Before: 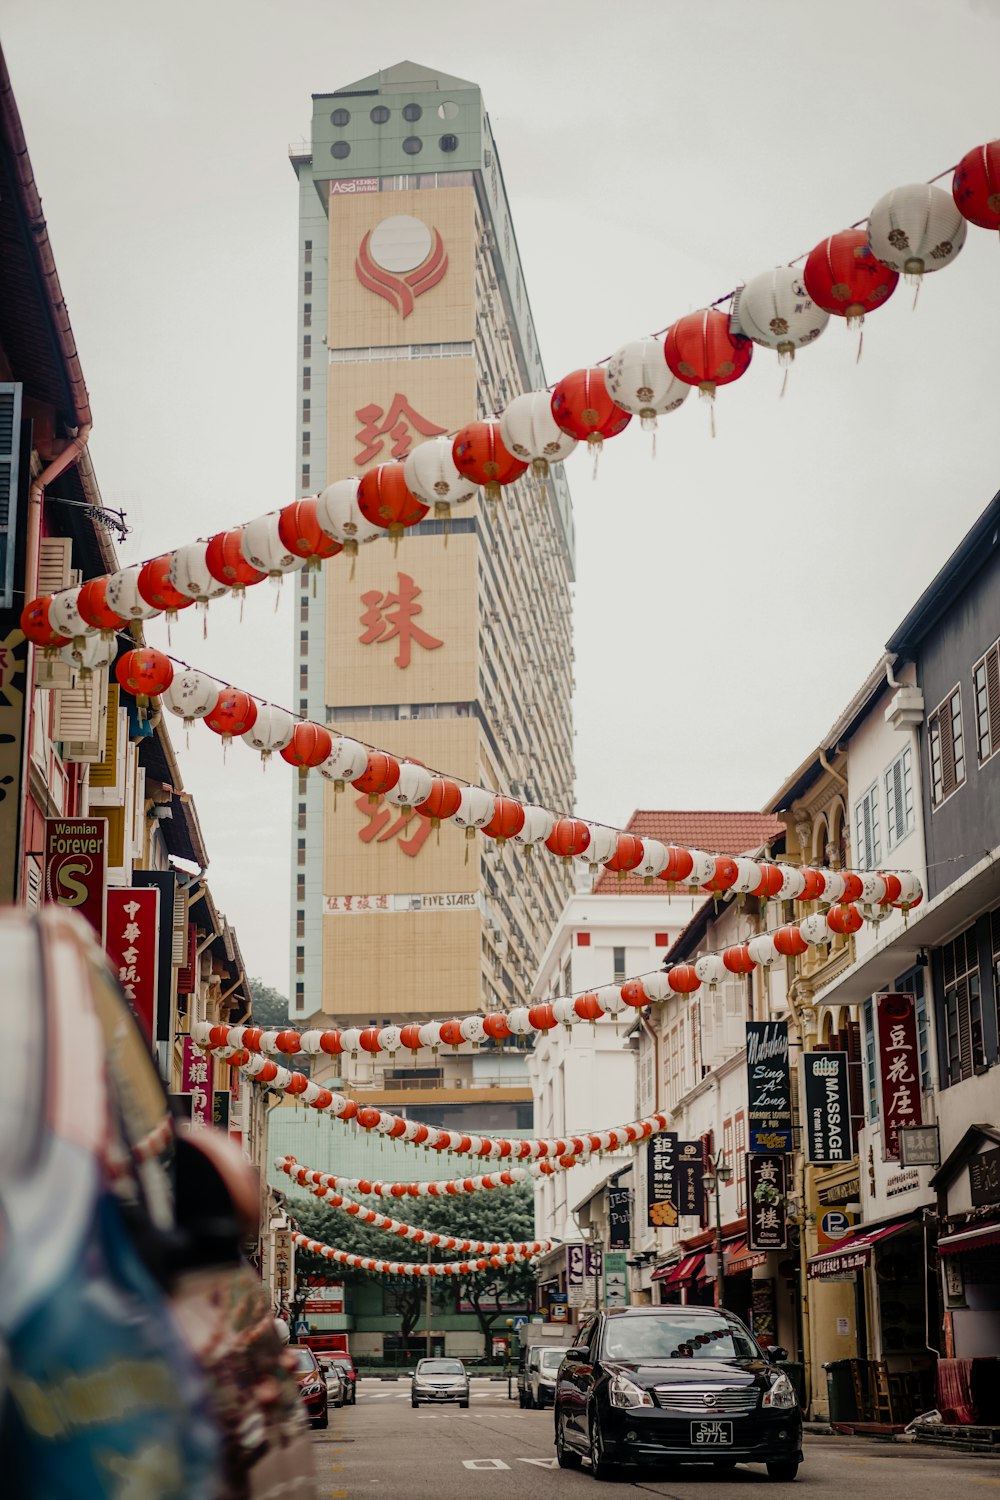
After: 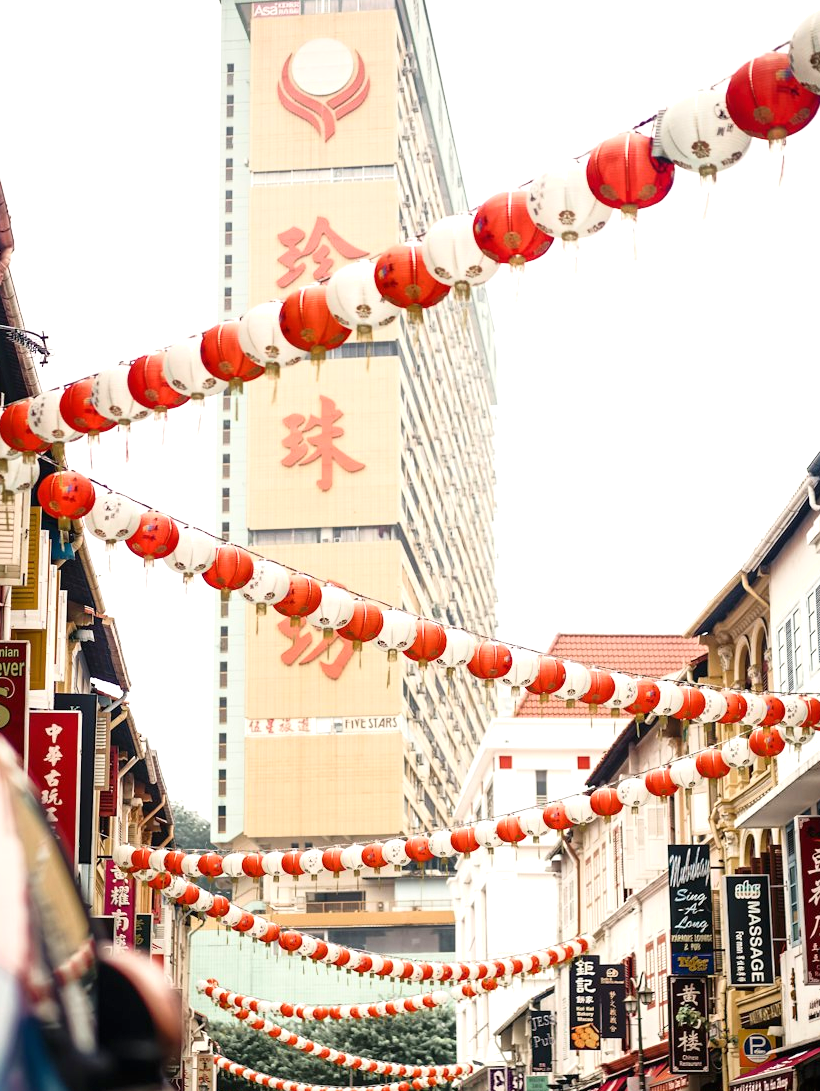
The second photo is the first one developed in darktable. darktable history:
crop: left 7.856%, top 11.836%, right 10.12%, bottom 15.387%
shadows and highlights: shadows 0, highlights 40
exposure: black level correction 0, exposure 0.953 EV, compensate exposure bias true, compensate highlight preservation false
